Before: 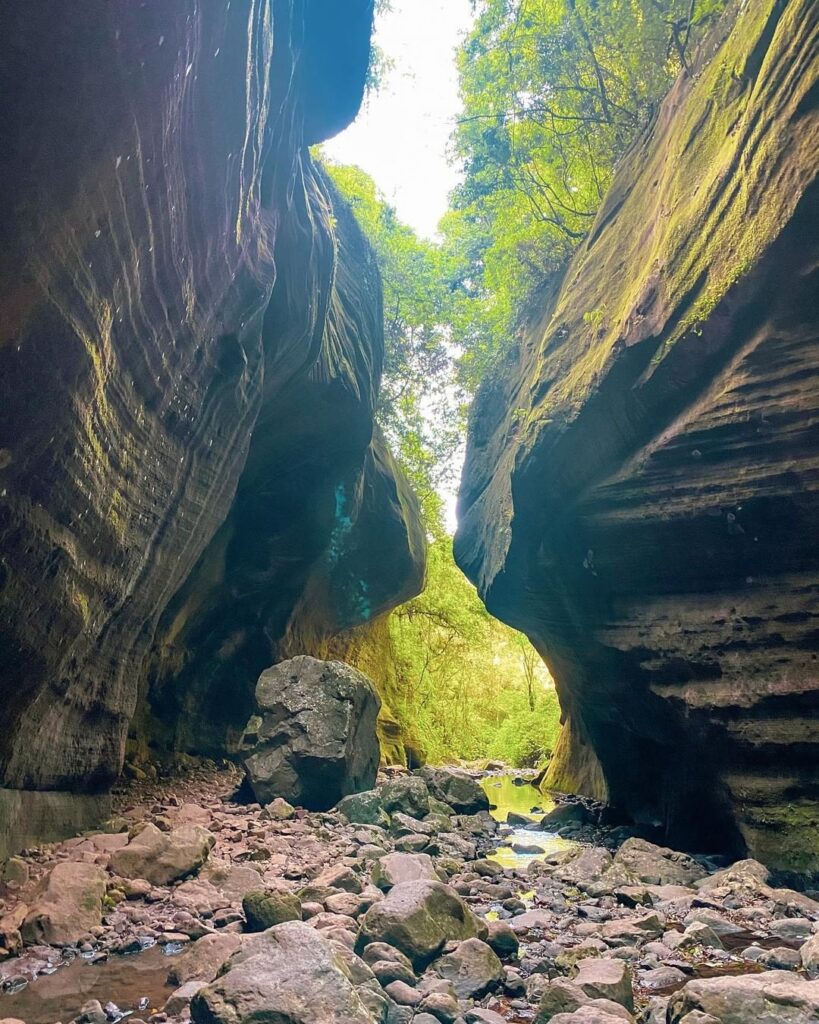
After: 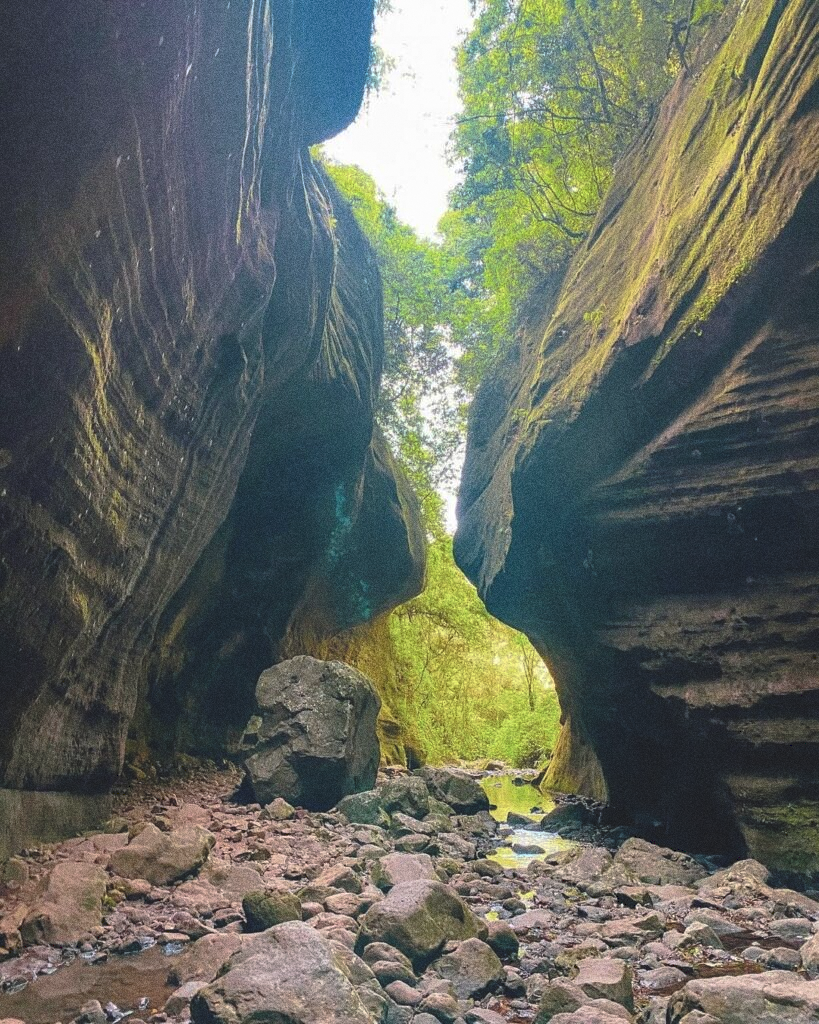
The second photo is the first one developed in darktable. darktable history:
exposure: black level correction 0.001, compensate highlight preservation false
grain: coarseness 0.09 ISO, strength 40%
tone curve: curves: ch0 [(0, 0) (0.003, 0.126) (0.011, 0.129) (0.025, 0.133) (0.044, 0.143) (0.069, 0.155) (0.1, 0.17) (0.136, 0.189) (0.177, 0.217) (0.224, 0.25) (0.277, 0.293) (0.335, 0.346) (0.399, 0.398) (0.468, 0.456) (0.543, 0.517) (0.623, 0.583) (0.709, 0.659) (0.801, 0.756) (0.898, 0.856) (1, 1)], preserve colors none
